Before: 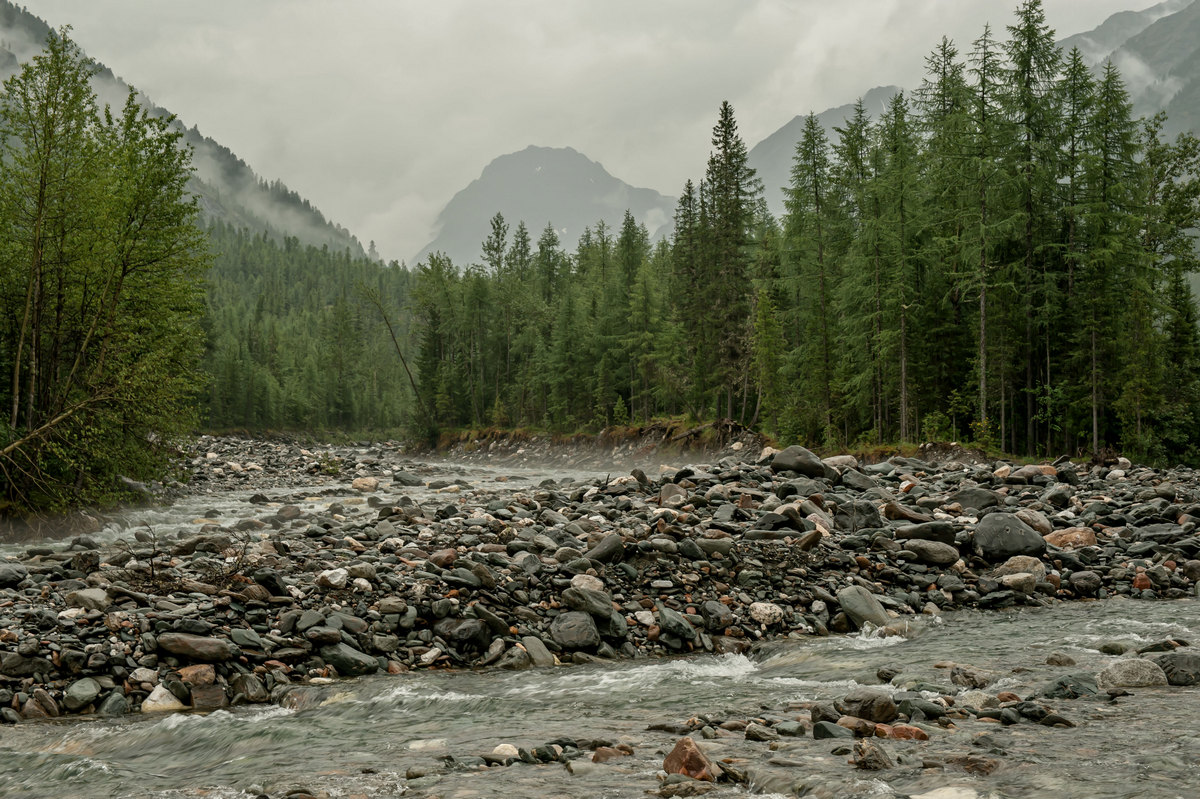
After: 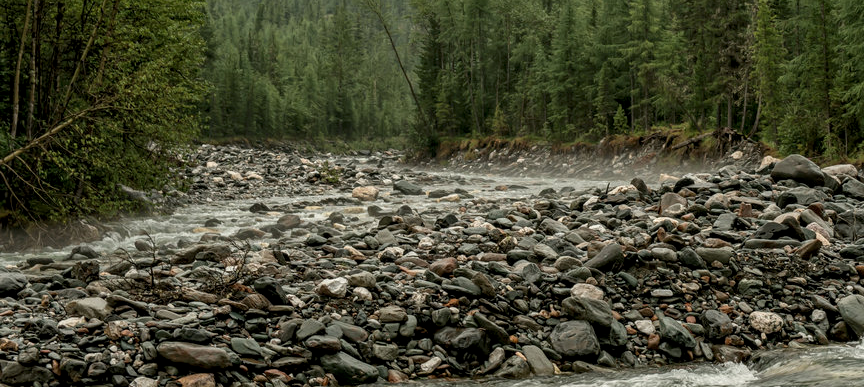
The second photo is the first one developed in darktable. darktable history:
crop: top 36.498%, right 27.964%, bottom 14.995%
local contrast: detail 130%
